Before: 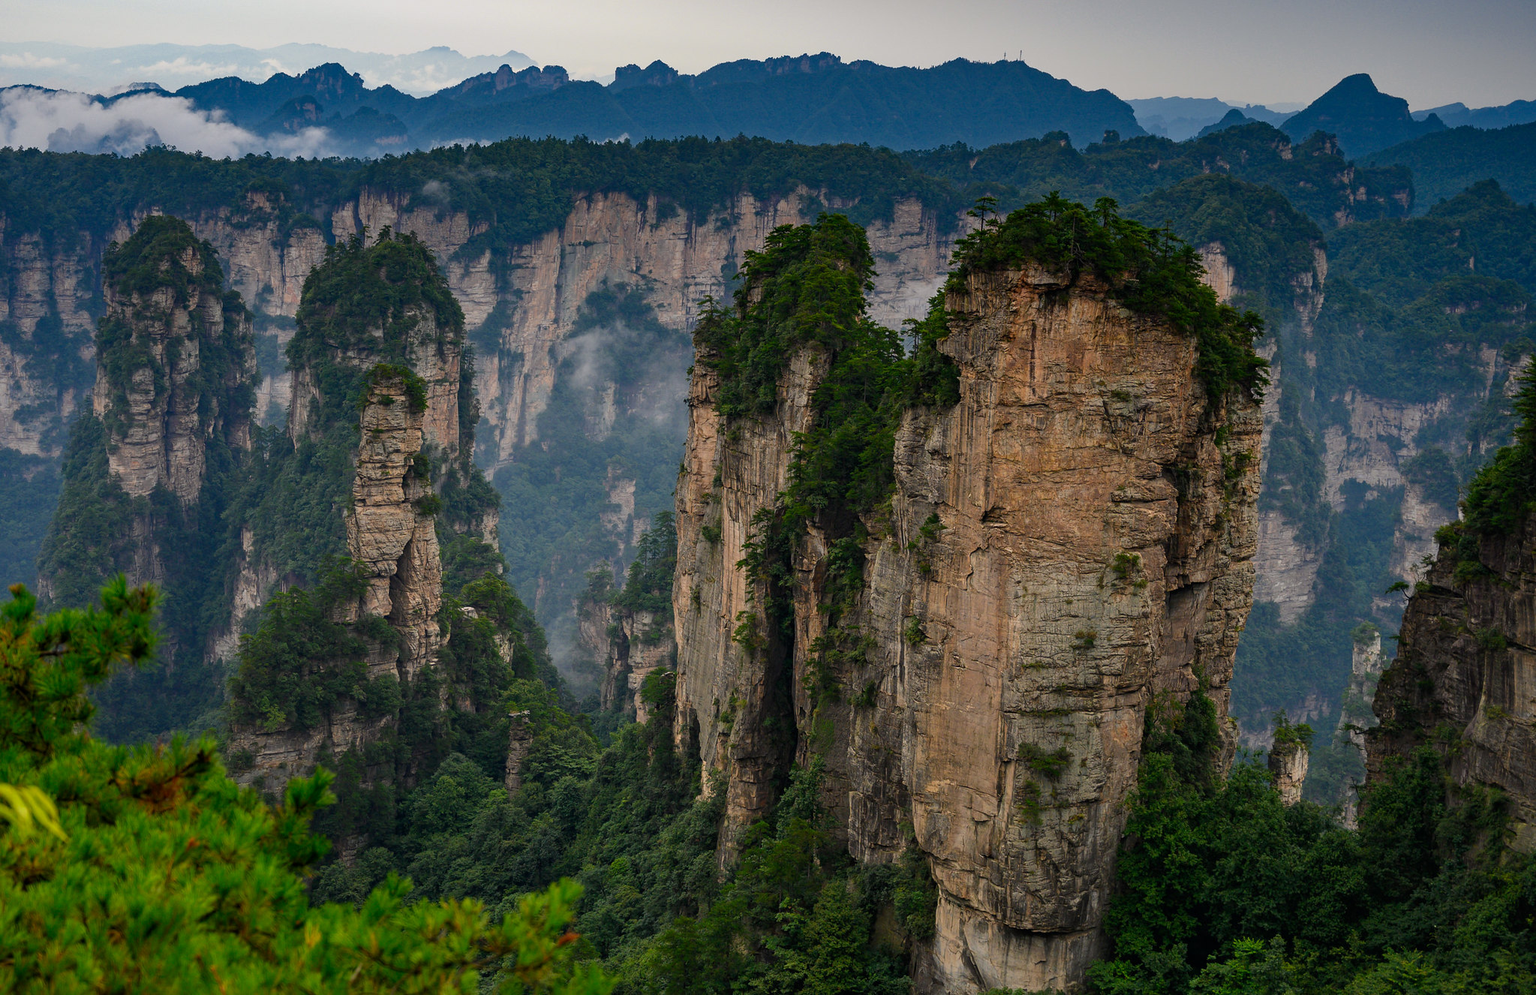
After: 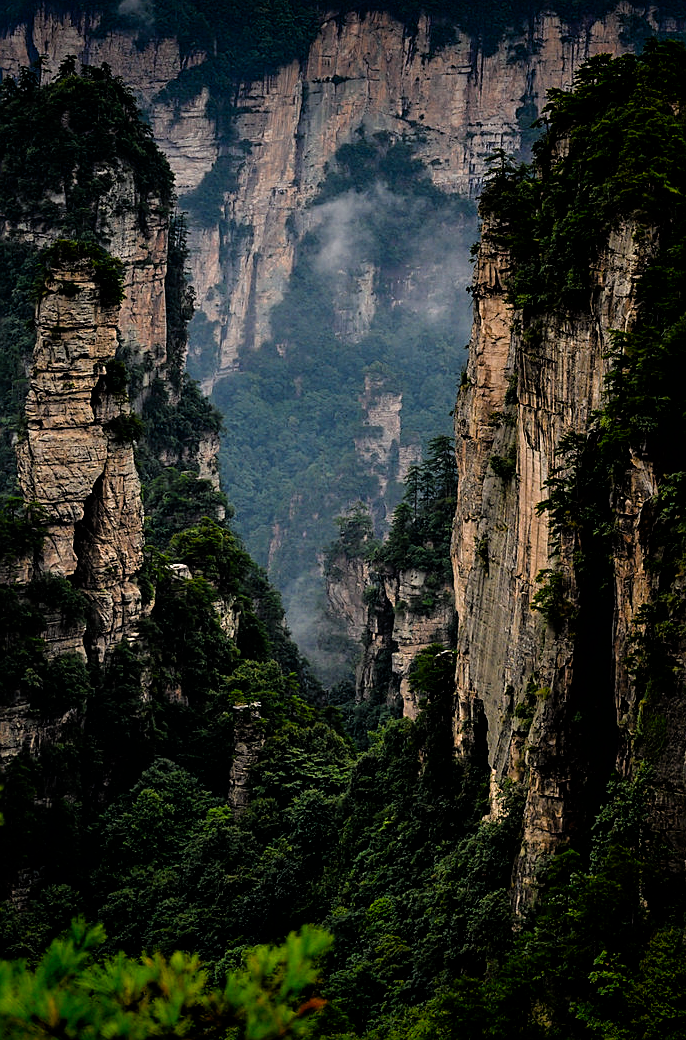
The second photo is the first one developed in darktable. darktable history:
sharpen: on, module defaults
filmic rgb: black relative exposure -3.64 EV, white relative exposure 2.44 EV, hardness 3.29
crop and rotate: left 21.77%, top 18.528%, right 44.676%, bottom 2.997%
color balance: output saturation 120%
vignetting: fall-off start 88.53%, fall-off radius 44.2%, saturation 0.376, width/height ratio 1.161
